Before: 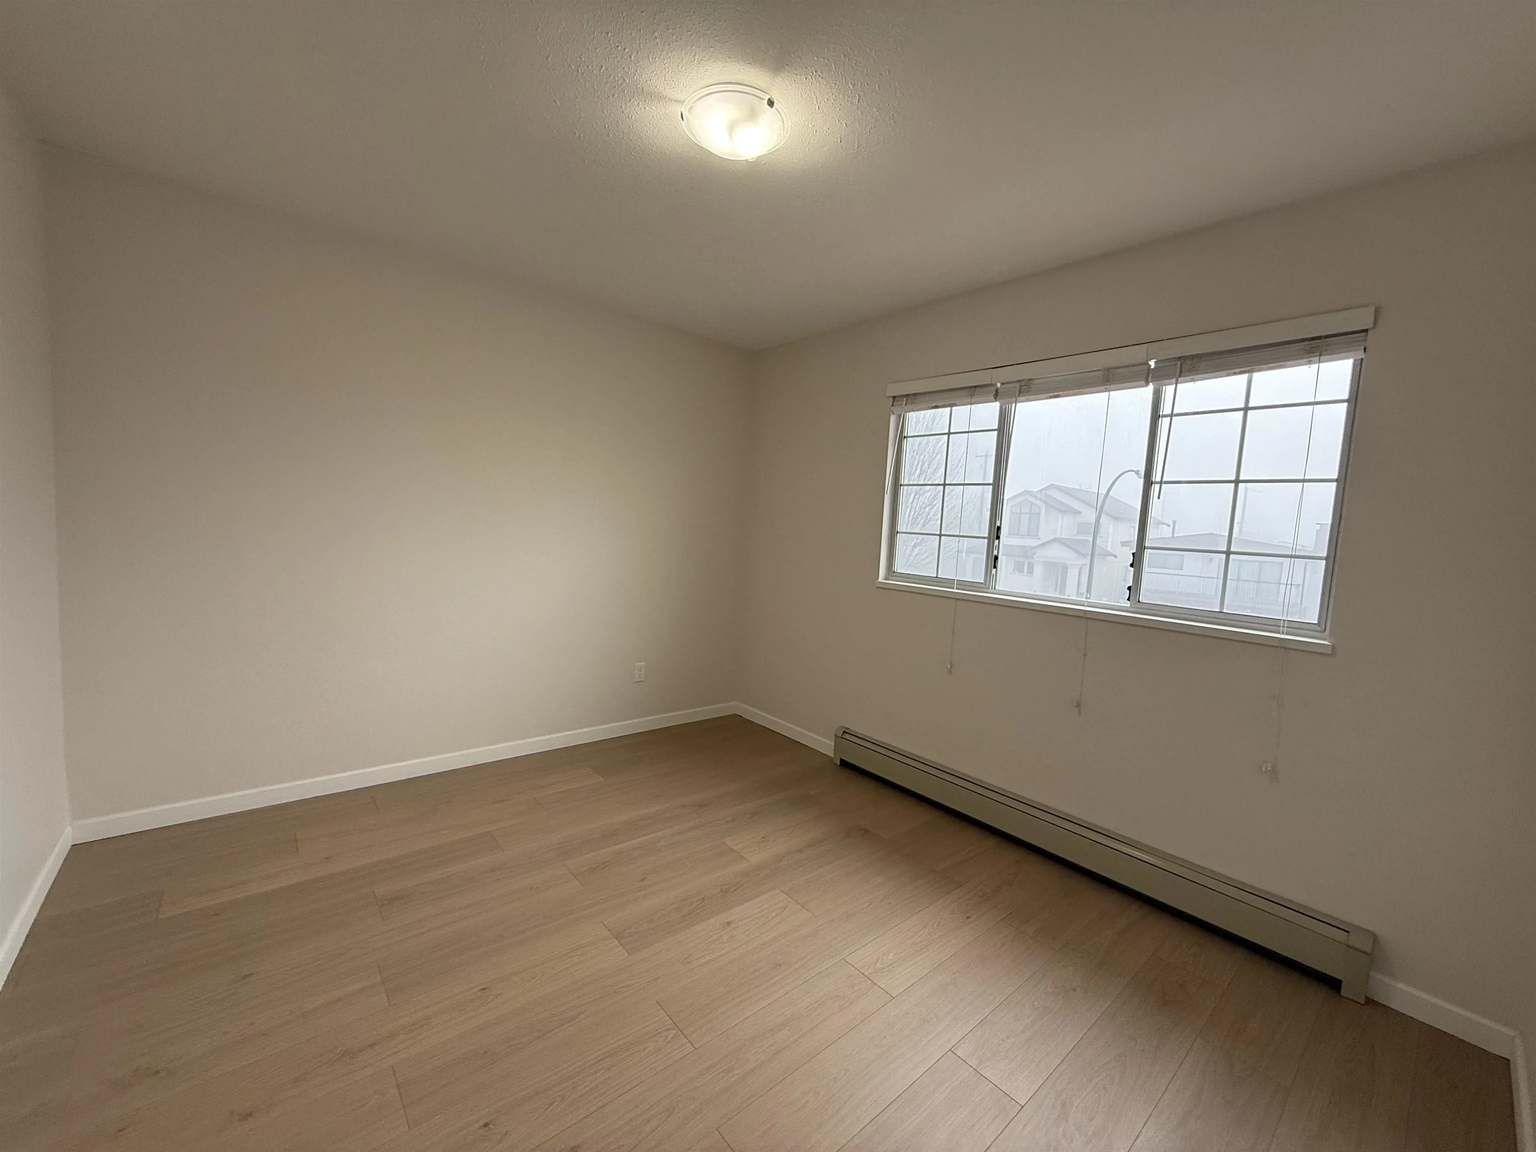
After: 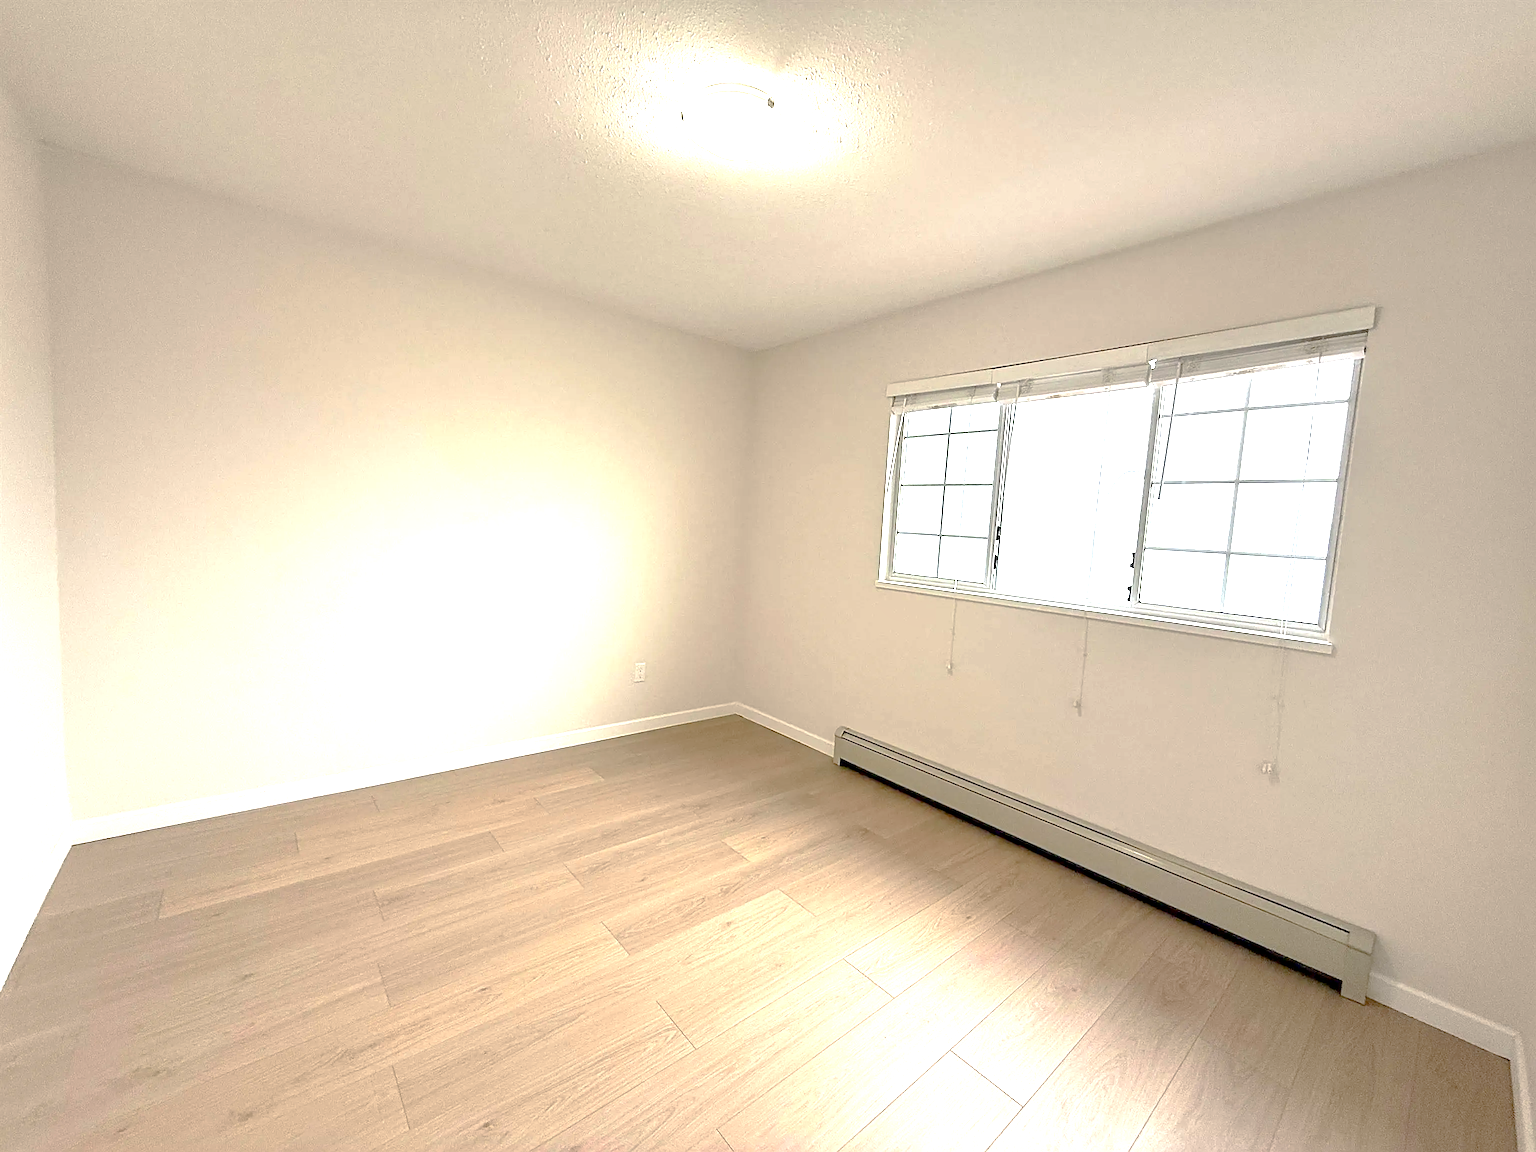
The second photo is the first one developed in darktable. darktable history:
sharpen: on, module defaults
exposure: black level correction 0.001, exposure 1.731 EV, compensate highlight preservation false
local contrast: mode bilateral grid, contrast 10, coarseness 25, detail 115%, midtone range 0.2
tone curve: curves: ch0 [(0, 0) (0.004, 0.008) (0.077, 0.156) (0.169, 0.29) (0.774, 0.774) (1, 1)], preserve colors none
